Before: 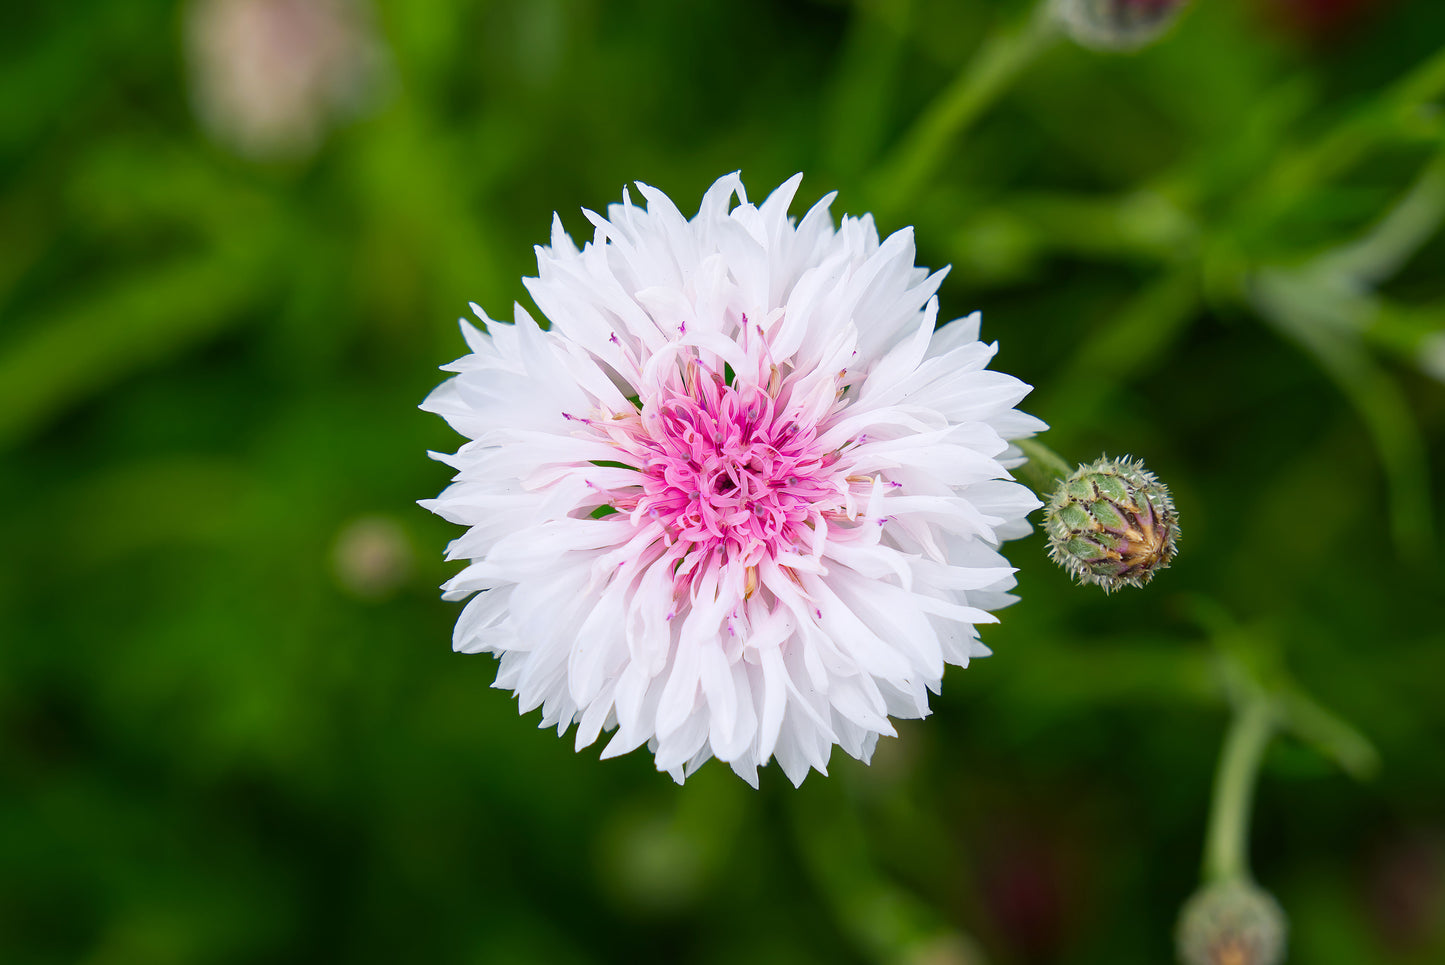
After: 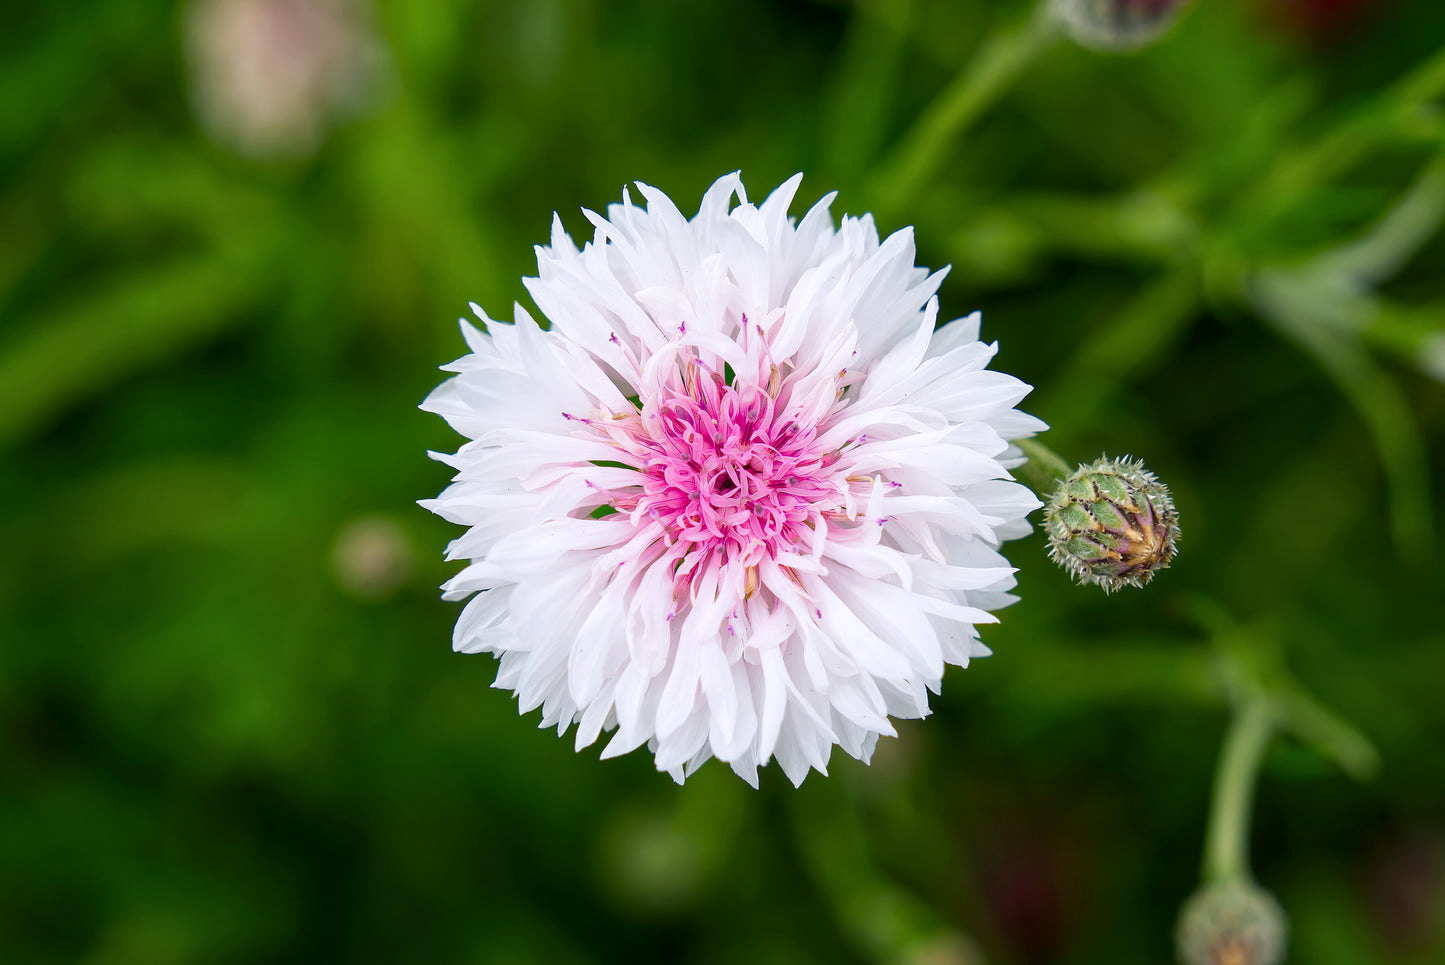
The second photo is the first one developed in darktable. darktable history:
local contrast: highlights 105%, shadows 102%, detail 120%, midtone range 0.2
